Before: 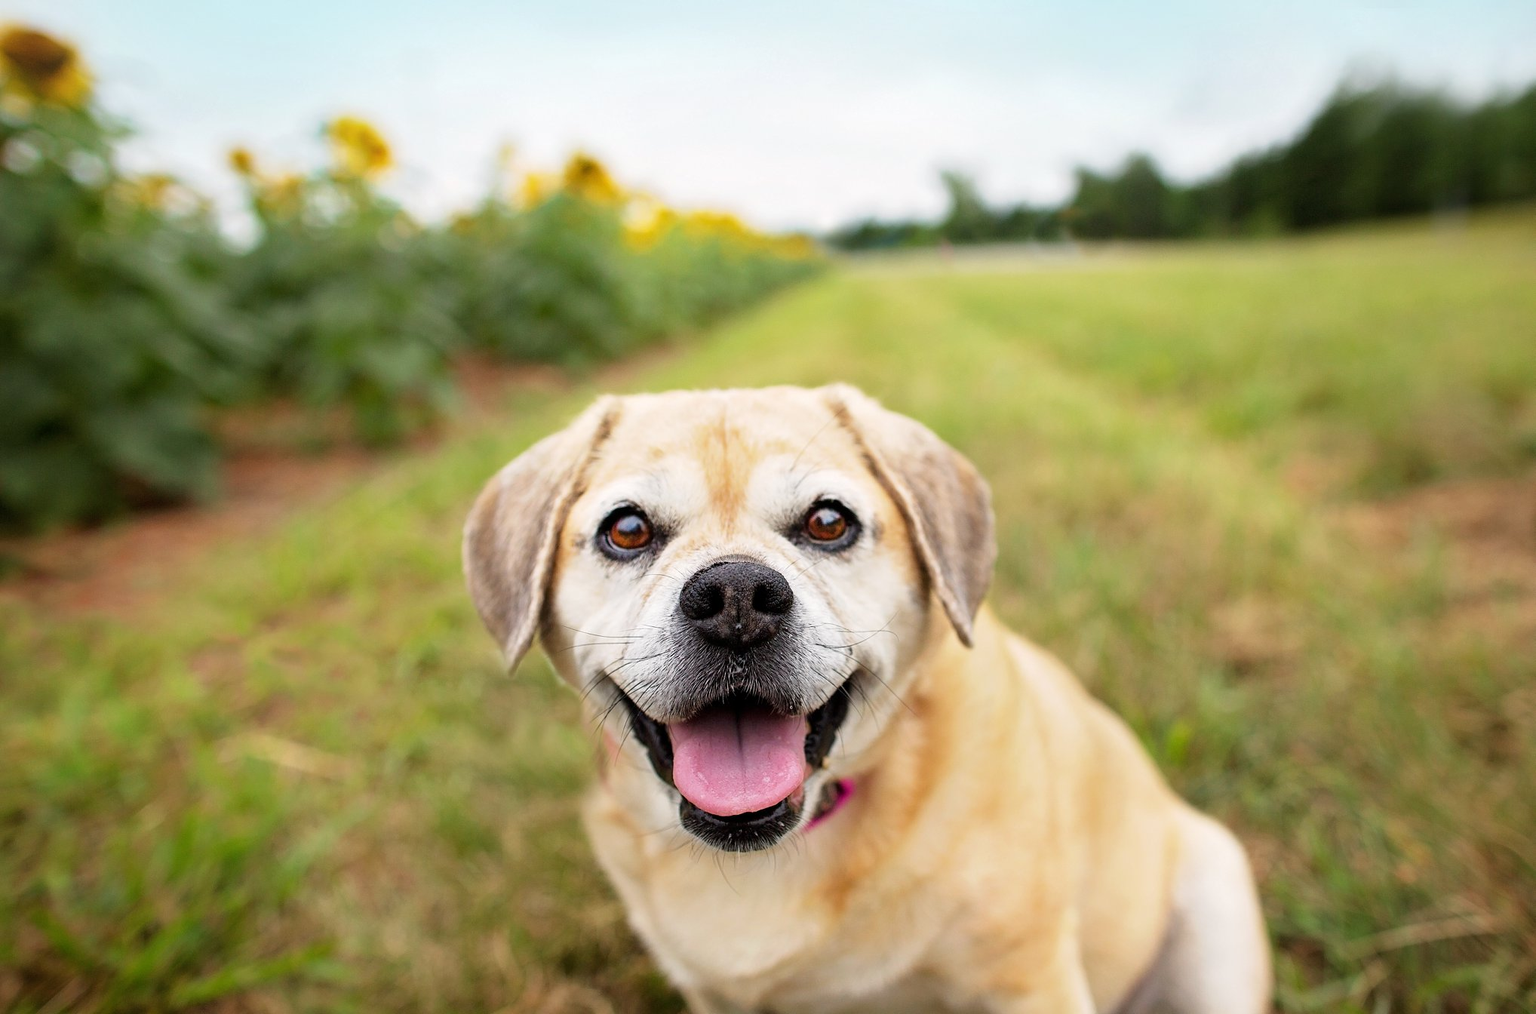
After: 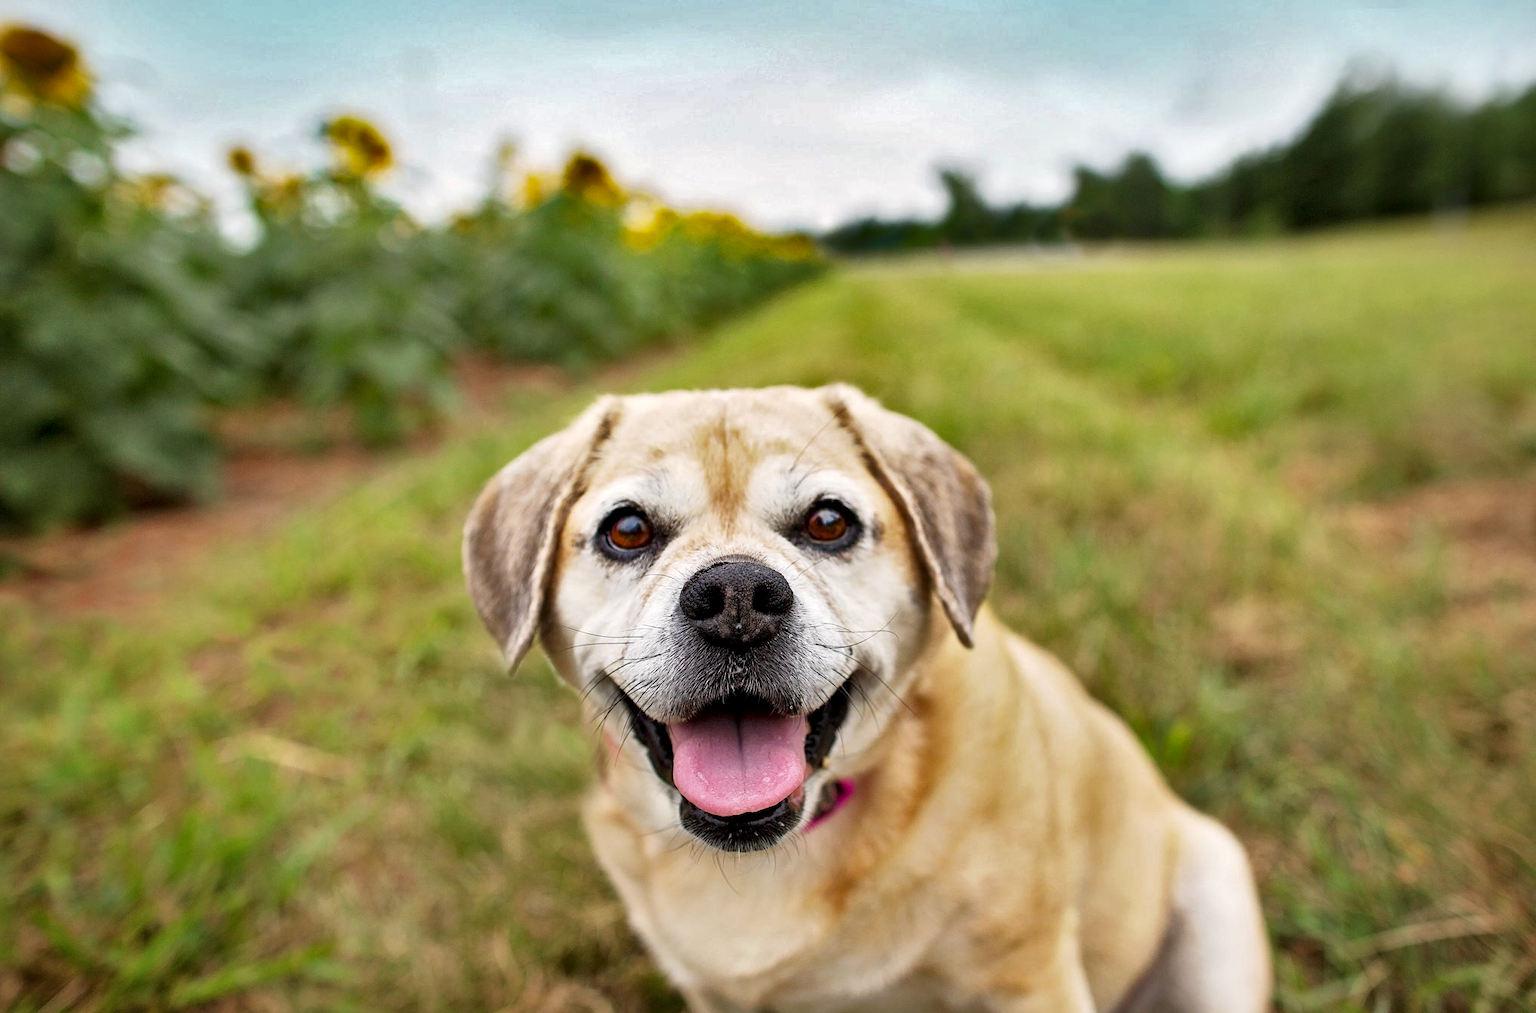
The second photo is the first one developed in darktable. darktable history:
shadows and highlights: white point adjustment 0.148, highlights -69.1, soften with gaussian
local contrast: mode bilateral grid, contrast 30, coarseness 26, midtone range 0.2
